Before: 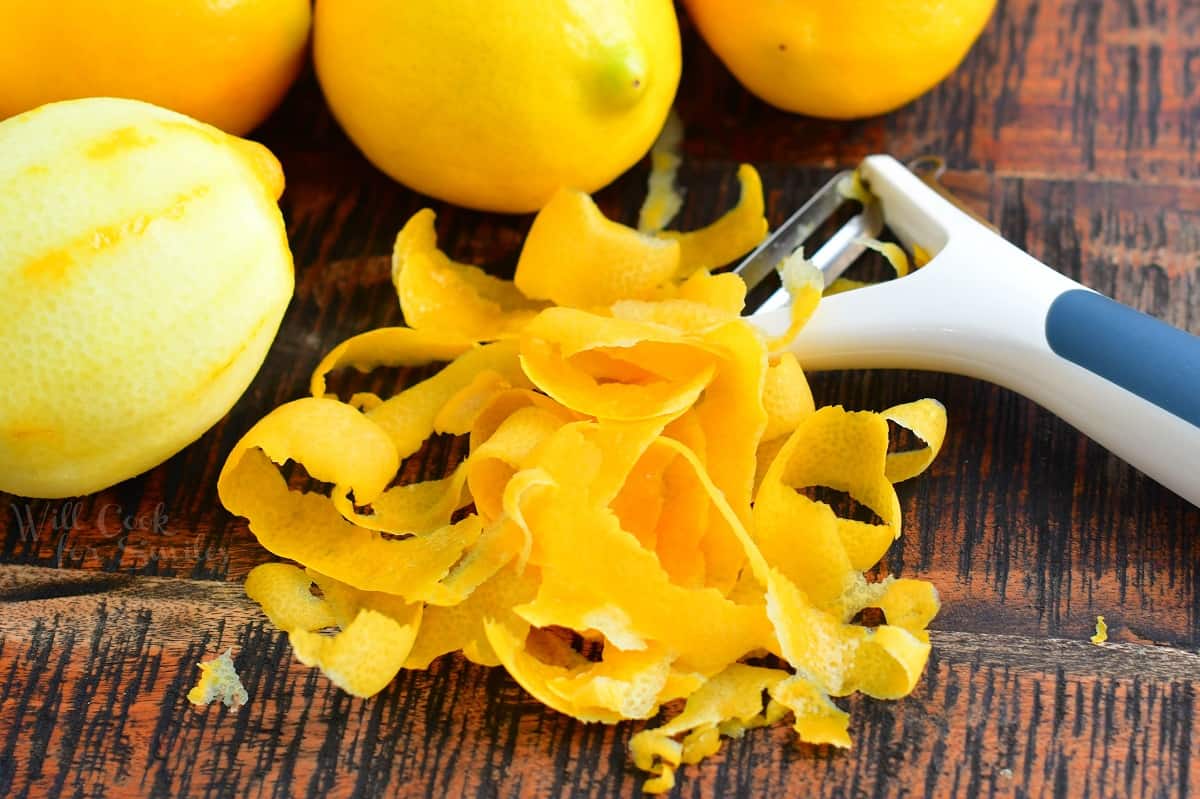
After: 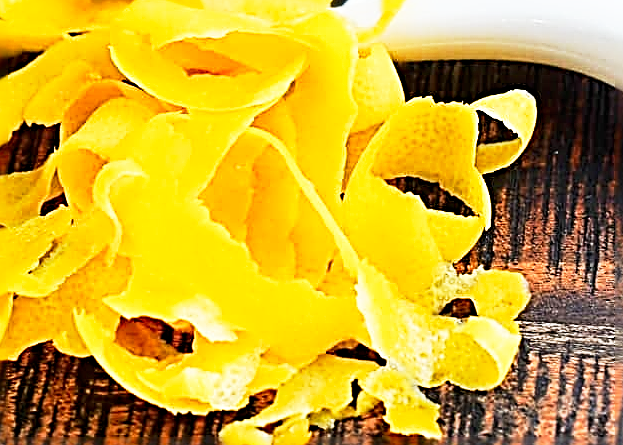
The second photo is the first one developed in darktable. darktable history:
sharpen: radius 3.179, amount 1.714
crop: left 34.245%, top 38.768%, right 13.837%, bottom 5.433%
base curve: curves: ch0 [(0, 0) (0.005, 0.002) (0.193, 0.295) (0.399, 0.664) (0.75, 0.928) (1, 1)], preserve colors none
